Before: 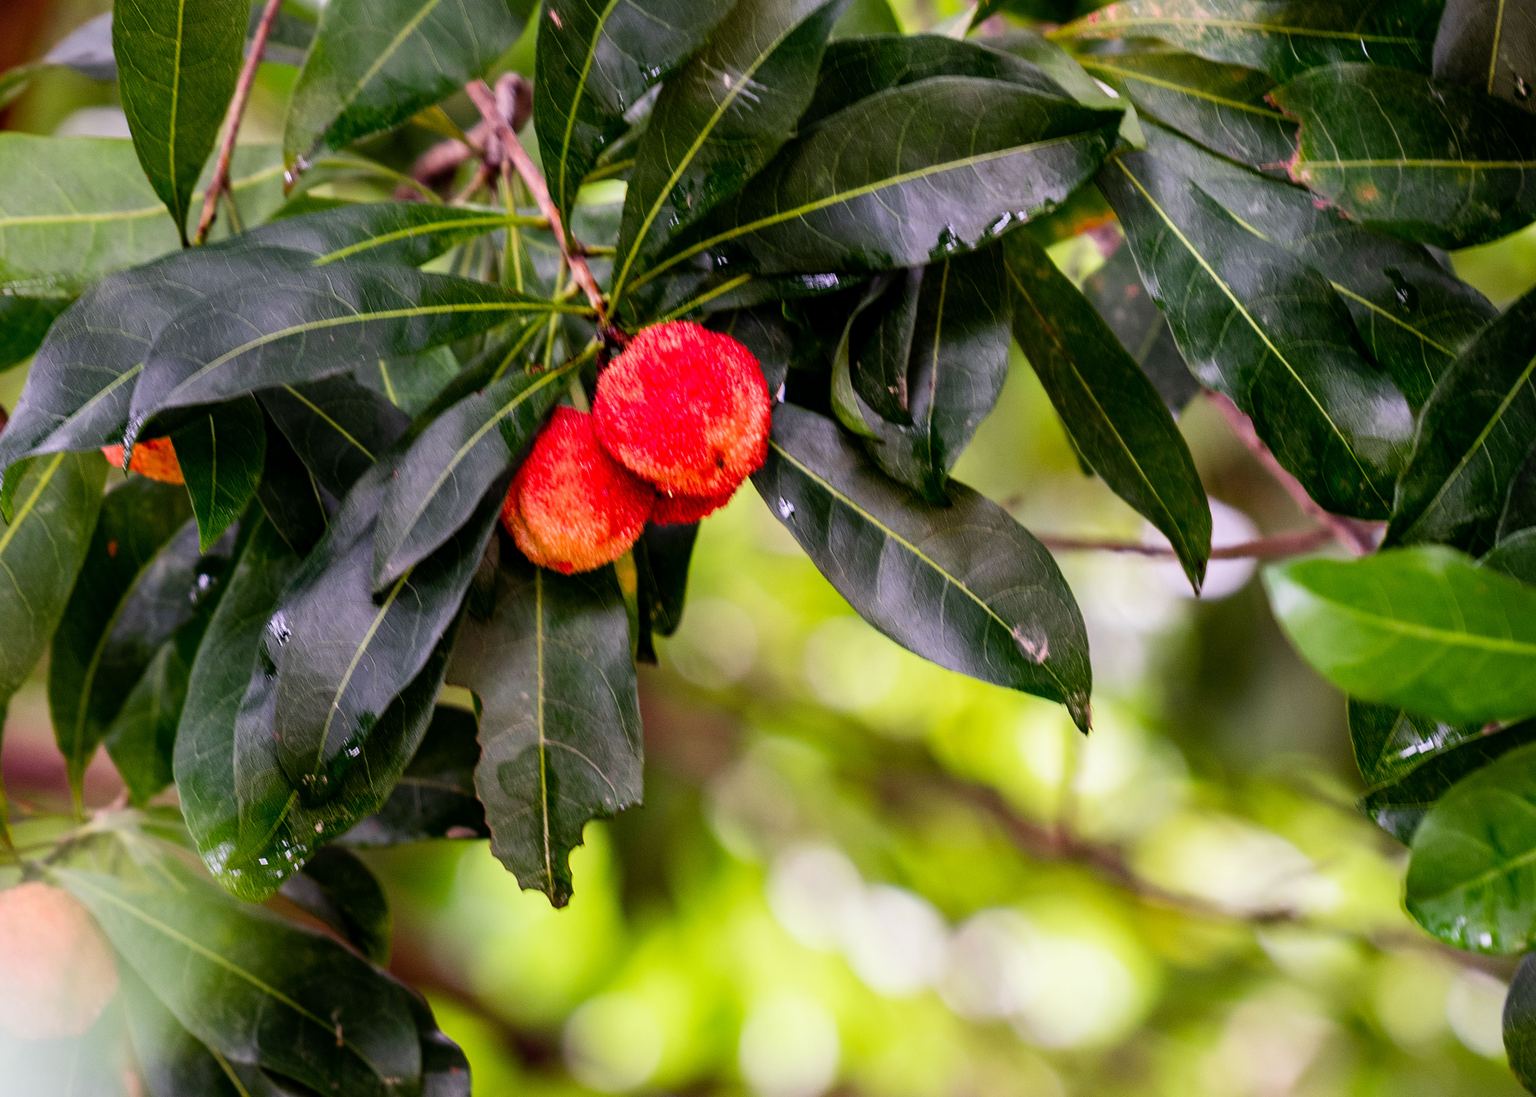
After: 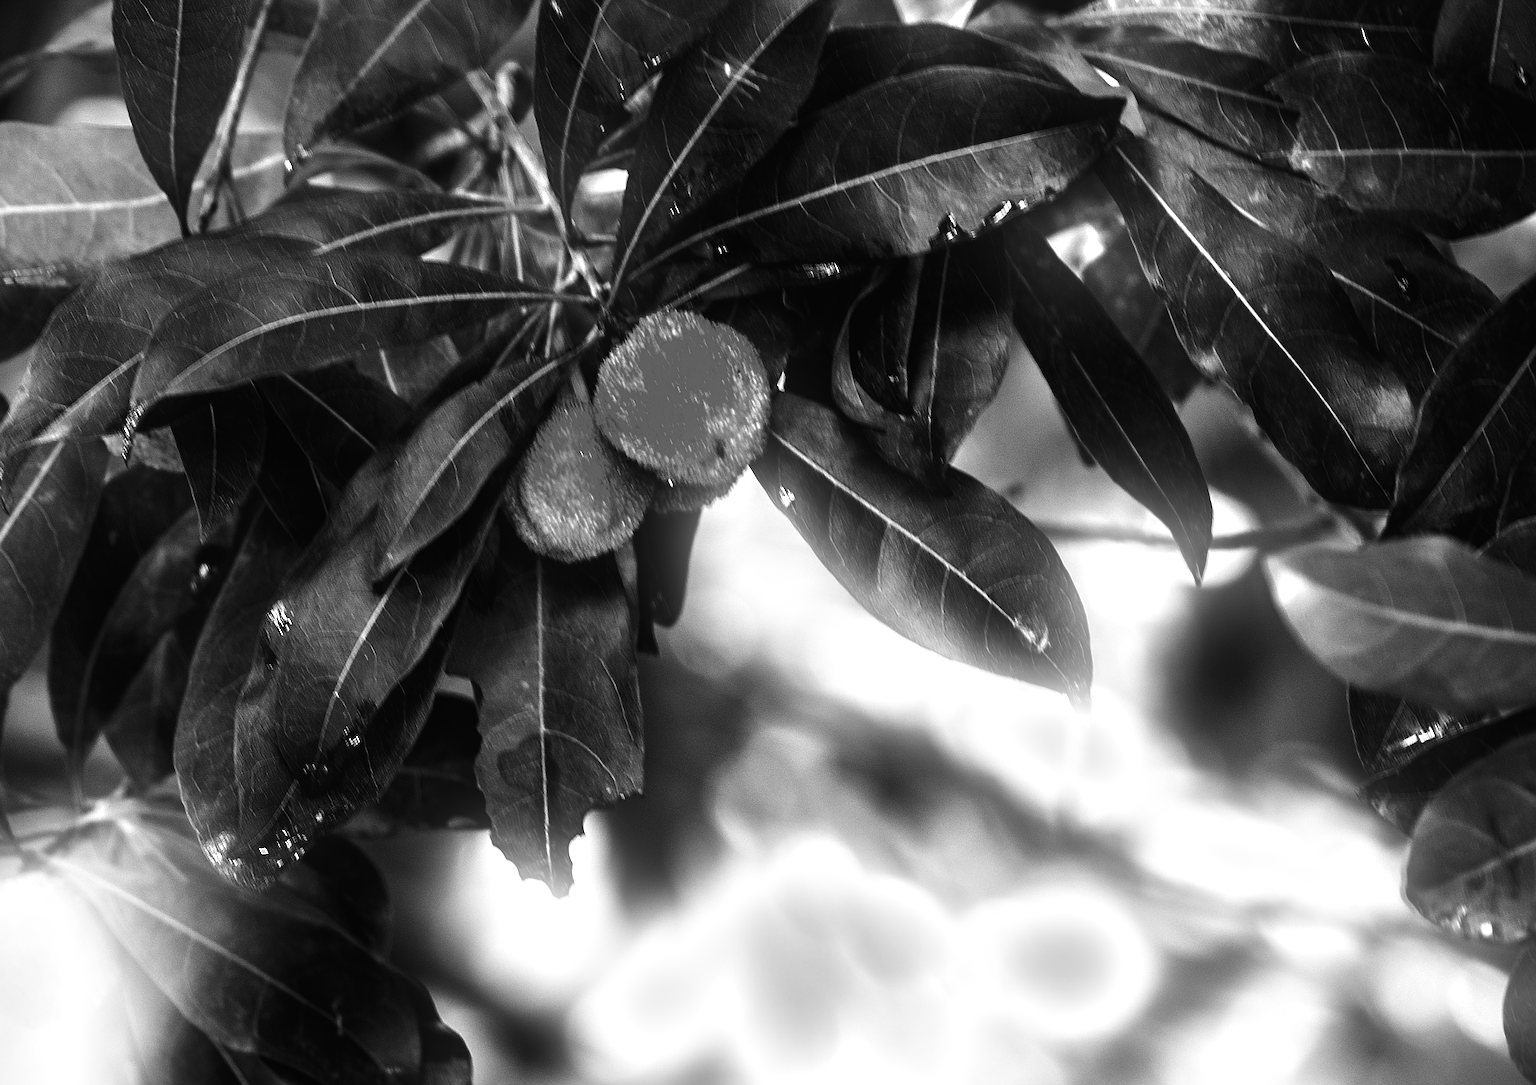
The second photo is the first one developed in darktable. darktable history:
crop: top 1.049%, right 0.001%
exposure: black level correction 0, exposure 1.45 EV, compensate exposure bias true, compensate highlight preservation false
contrast brightness saturation: contrast -0.03, brightness -0.59, saturation -1
base curve: curves: ch0 [(0, 0) (0.303, 0.277) (1, 1)]
color balance rgb: shadows lift › chroma 3%, shadows lift › hue 280.8°, power › hue 330°, highlights gain › chroma 3%, highlights gain › hue 75.6°, global offset › luminance 1.5%, perceptual saturation grading › global saturation 20%, perceptual saturation grading › highlights -25%, perceptual saturation grading › shadows 50%, global vibrance 30%
sharpen: on, module defaults
bloom: on, module defaults
